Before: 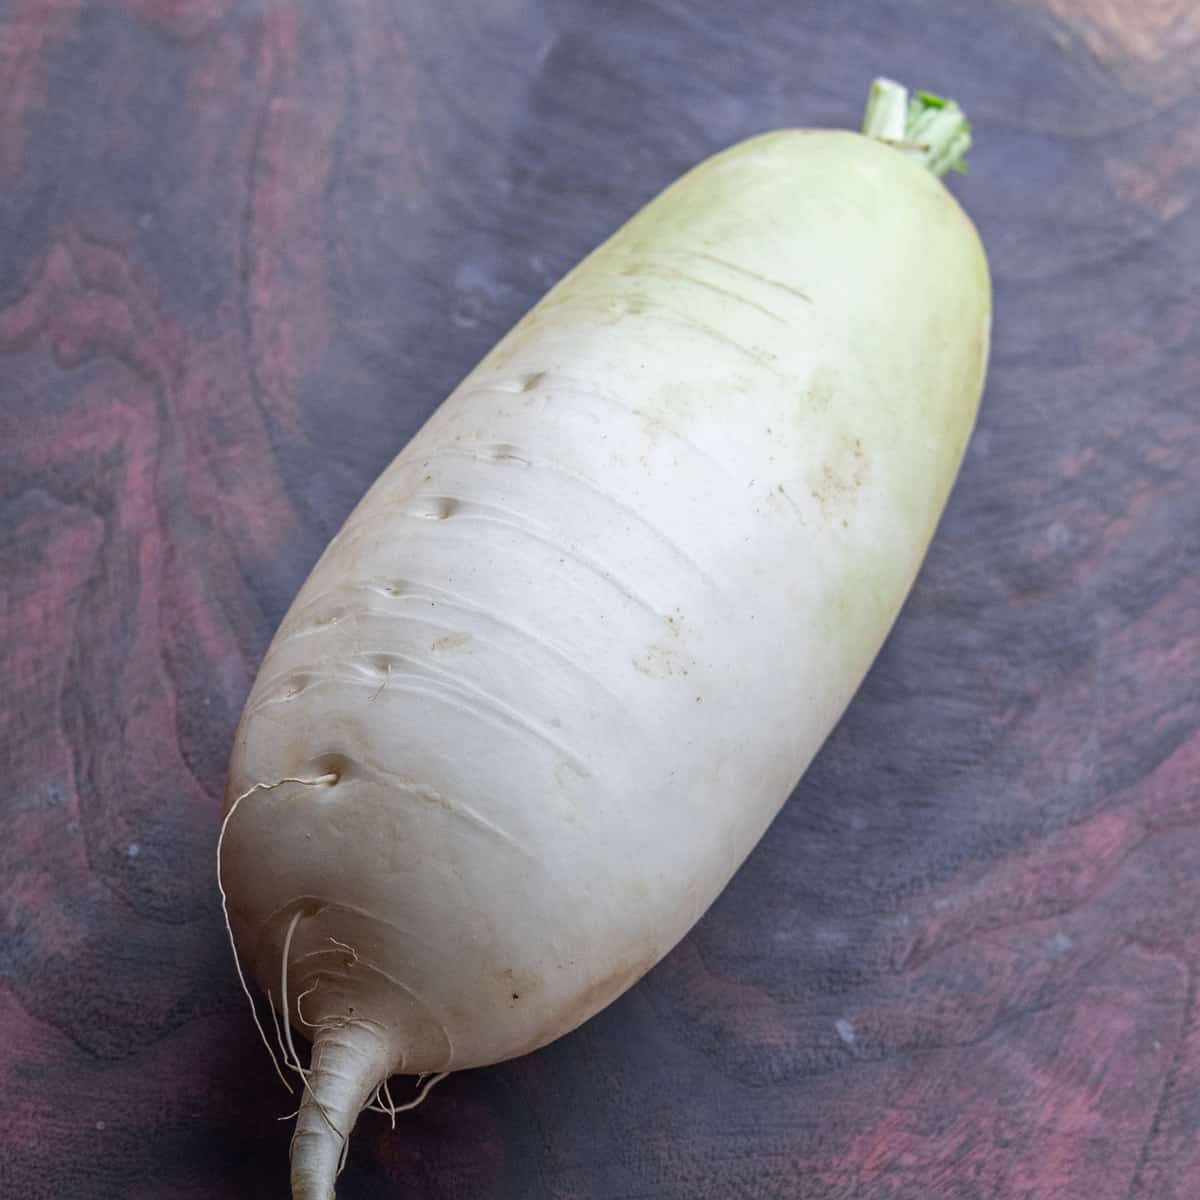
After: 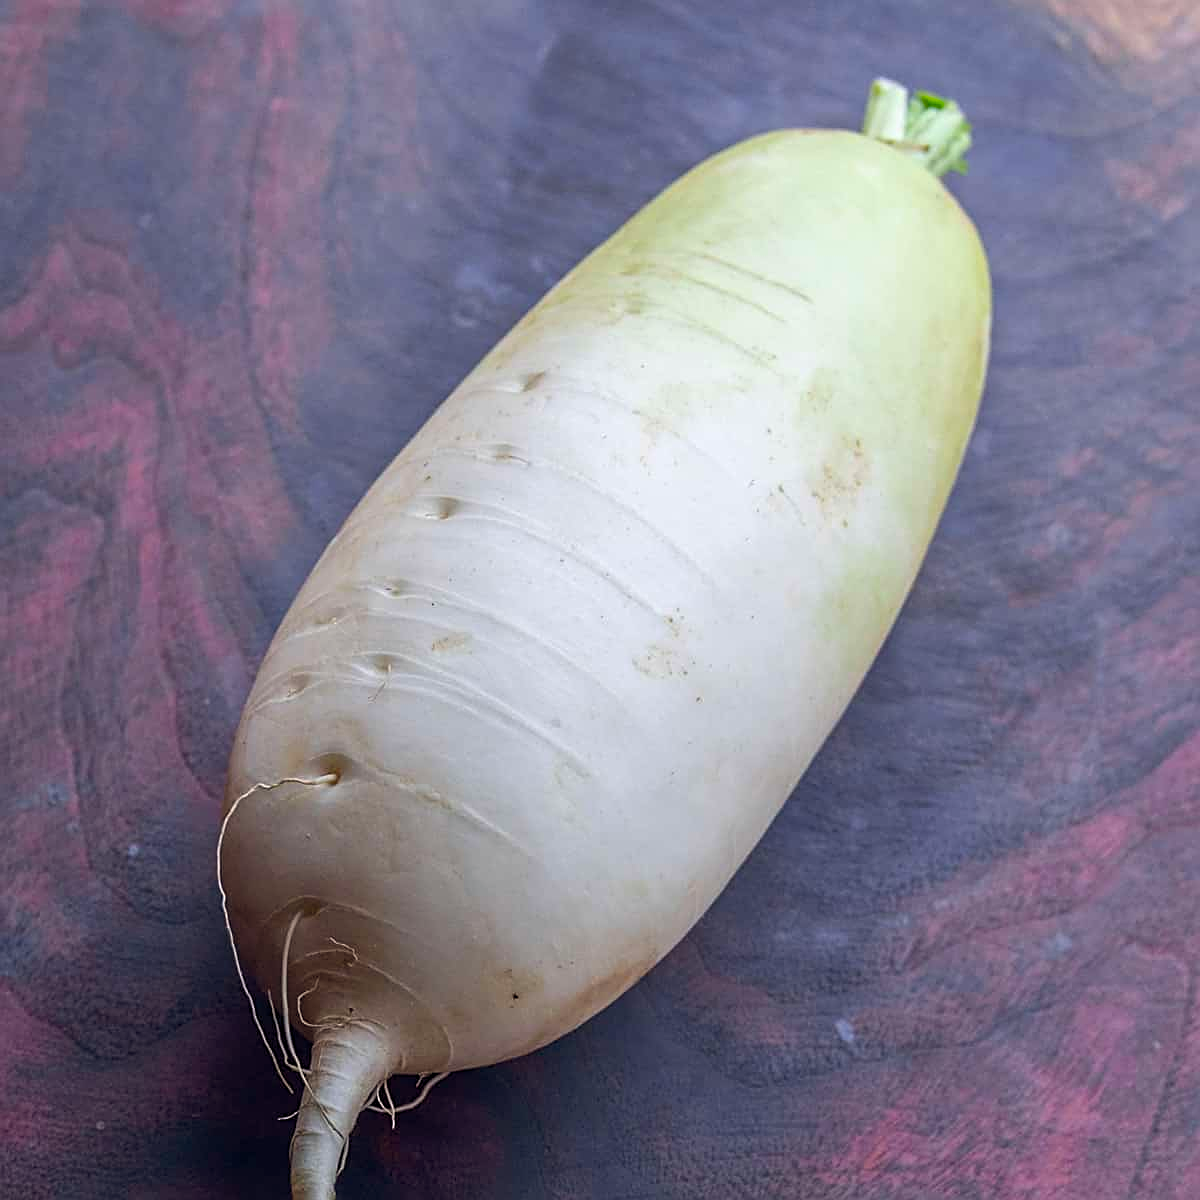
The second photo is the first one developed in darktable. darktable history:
sharpen: on, module defaults
color balance rgb: global offset › chroma 0.051%, global offset › hue 253.39°, perceptual saturation grading › global saturation 30.546%, global vibrance 20.26%
exposure: compensate highlight preservation false
